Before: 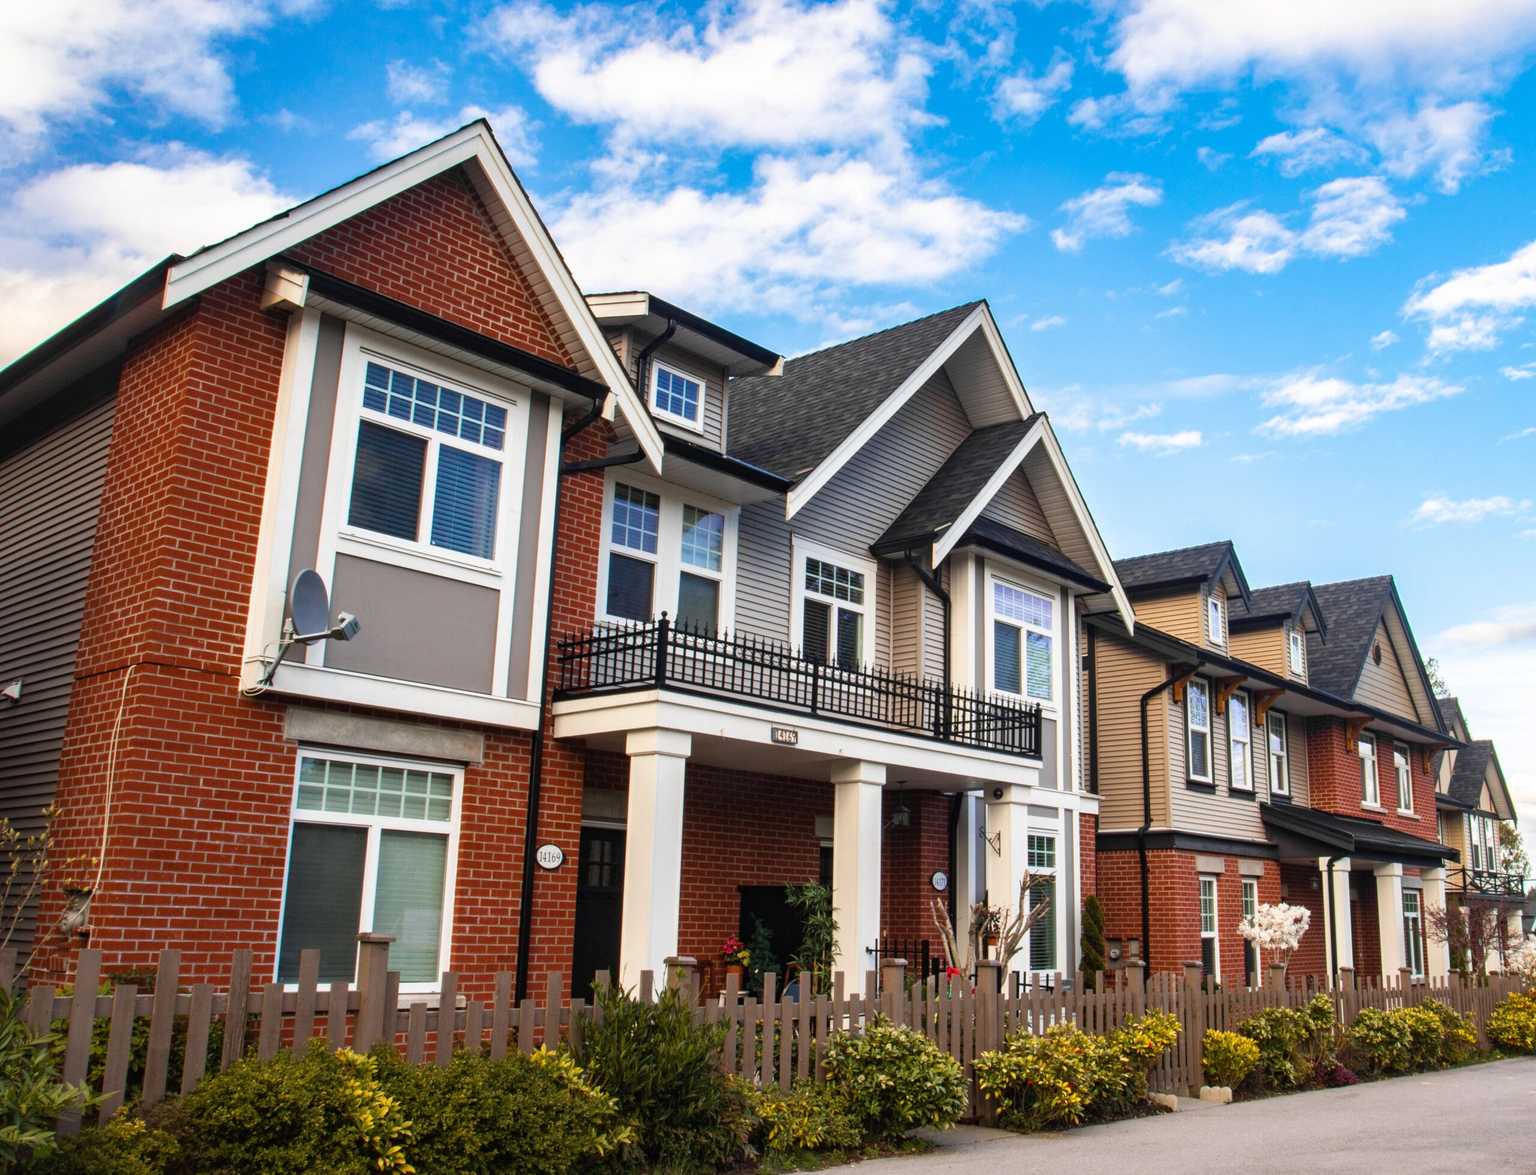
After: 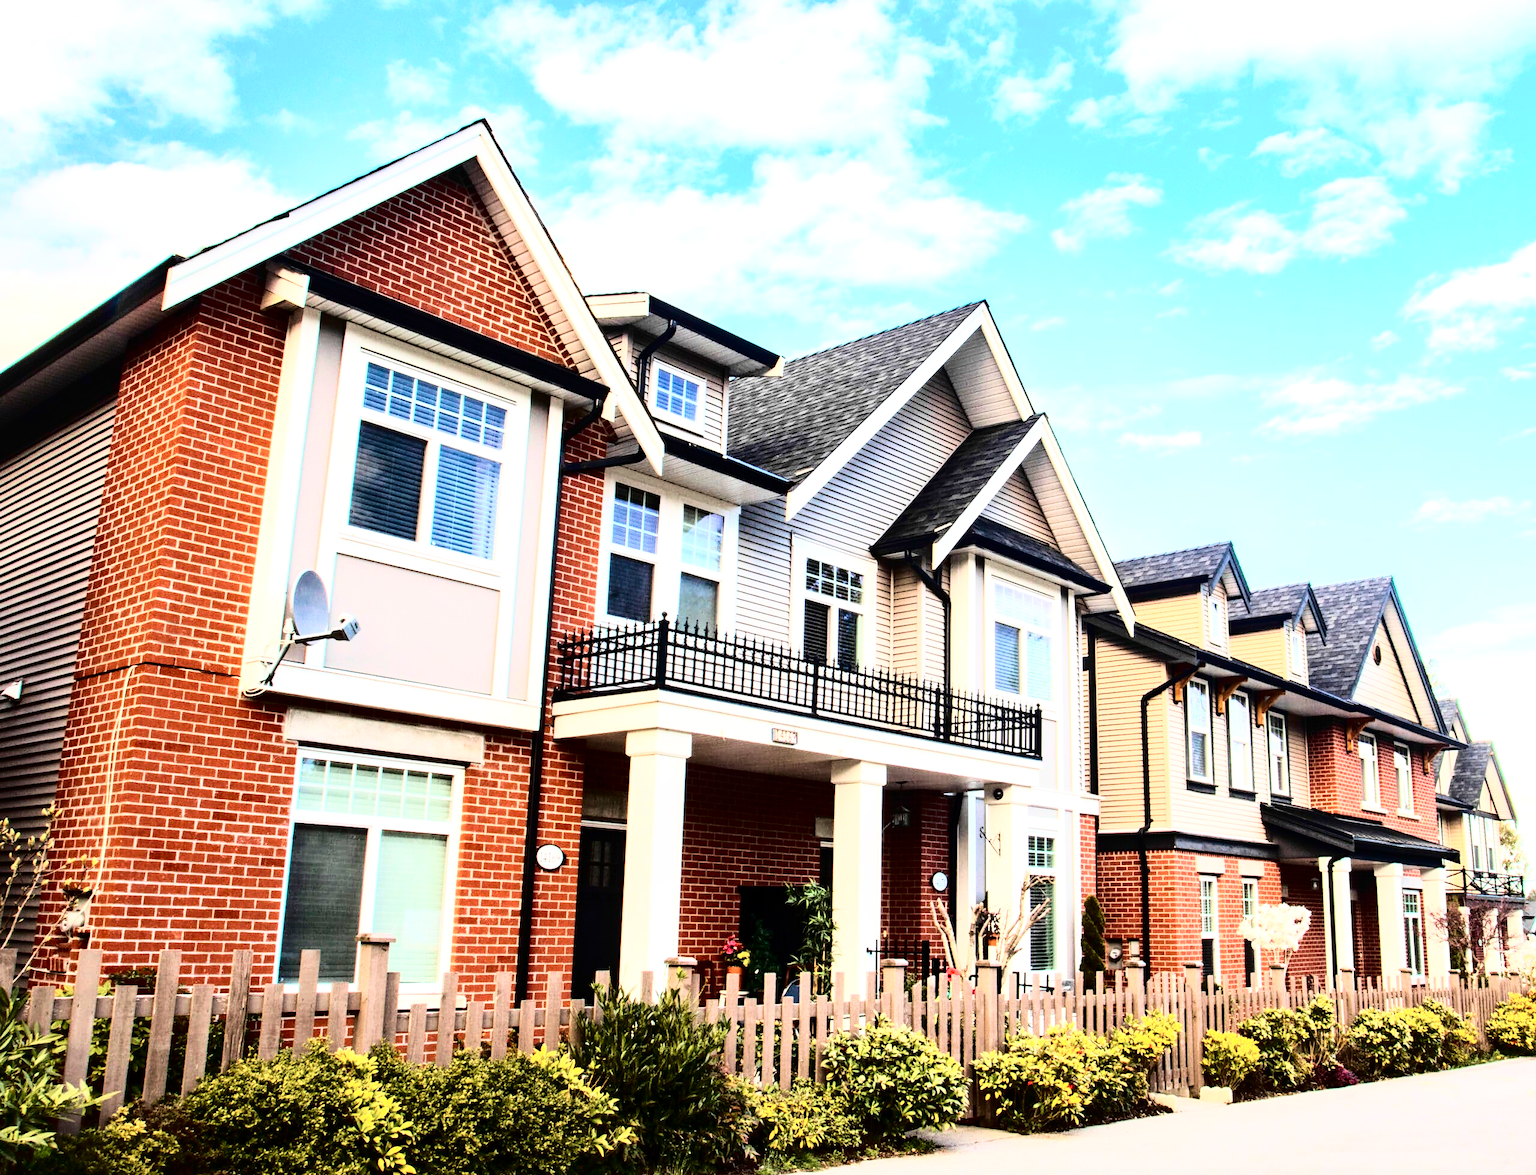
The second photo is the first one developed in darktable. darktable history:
exposure: exposure 0.203 EV, compensate exposure bias true, compensate highlight preservation false
tone equalizer: -7 EV 0.159 EV, -6 EV 0.619 EV, -5 EV 1.14 EV, -4 EV 1.3 EV, -3 EV 1.15 EV, -2 EV 0.6 EV, -1 EV 0.152 EV, edges refinement/feathering 500, mask exposure compensation -1.57 EV, preserve details no
local contrast: mode bilateral grid, contrast 21, coarseness 51, detail 120%, midtone range 0.2
tone curve: curves: ch0 [(0, 0) (0.003, 0.003) (0.011, 0.006) (0.025, 0.01) (0.044, 0.016) (0.069, 0.02) (0.1, 0.025) (0.136, 0.034) (0.177, 0.051) (0.224, 0.08) (0.277, 0.131) (0.335, 0.209) (0.399, 0.328) (0.468, 0.47) (0.543, 0.629) (0.623, 0.788) (0.709, 0.903) (0.801, 0.965) (0.898, 0.989) (1, 1)], color space Lab, independent channels, preserve colors none
velvia: strength 27.31%
